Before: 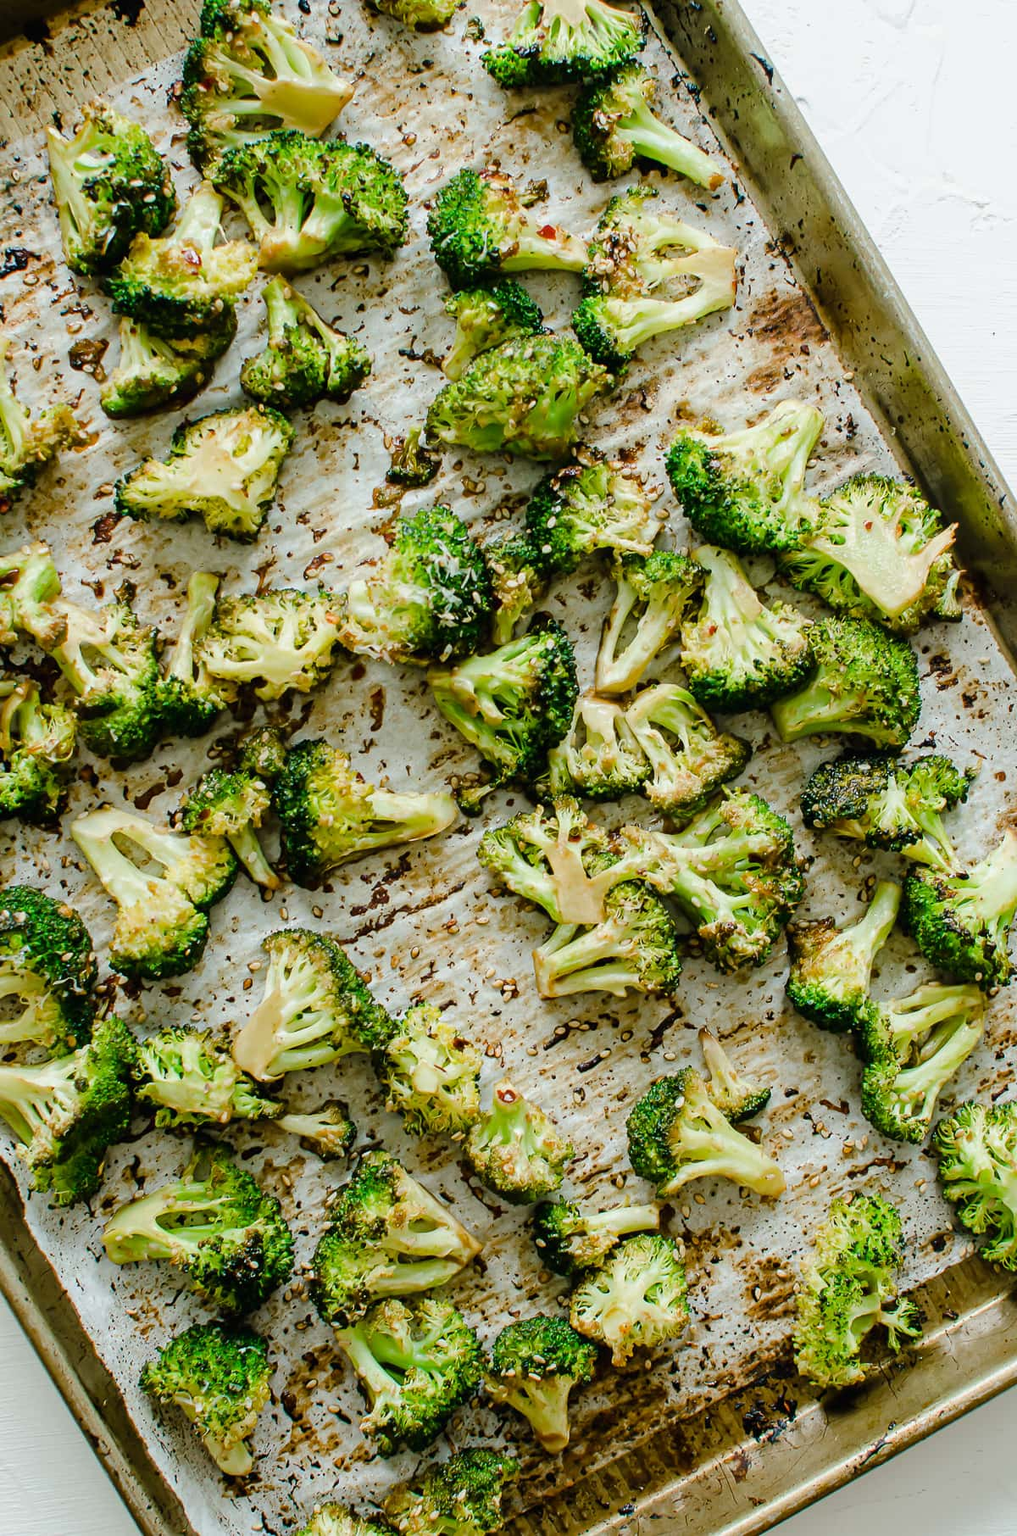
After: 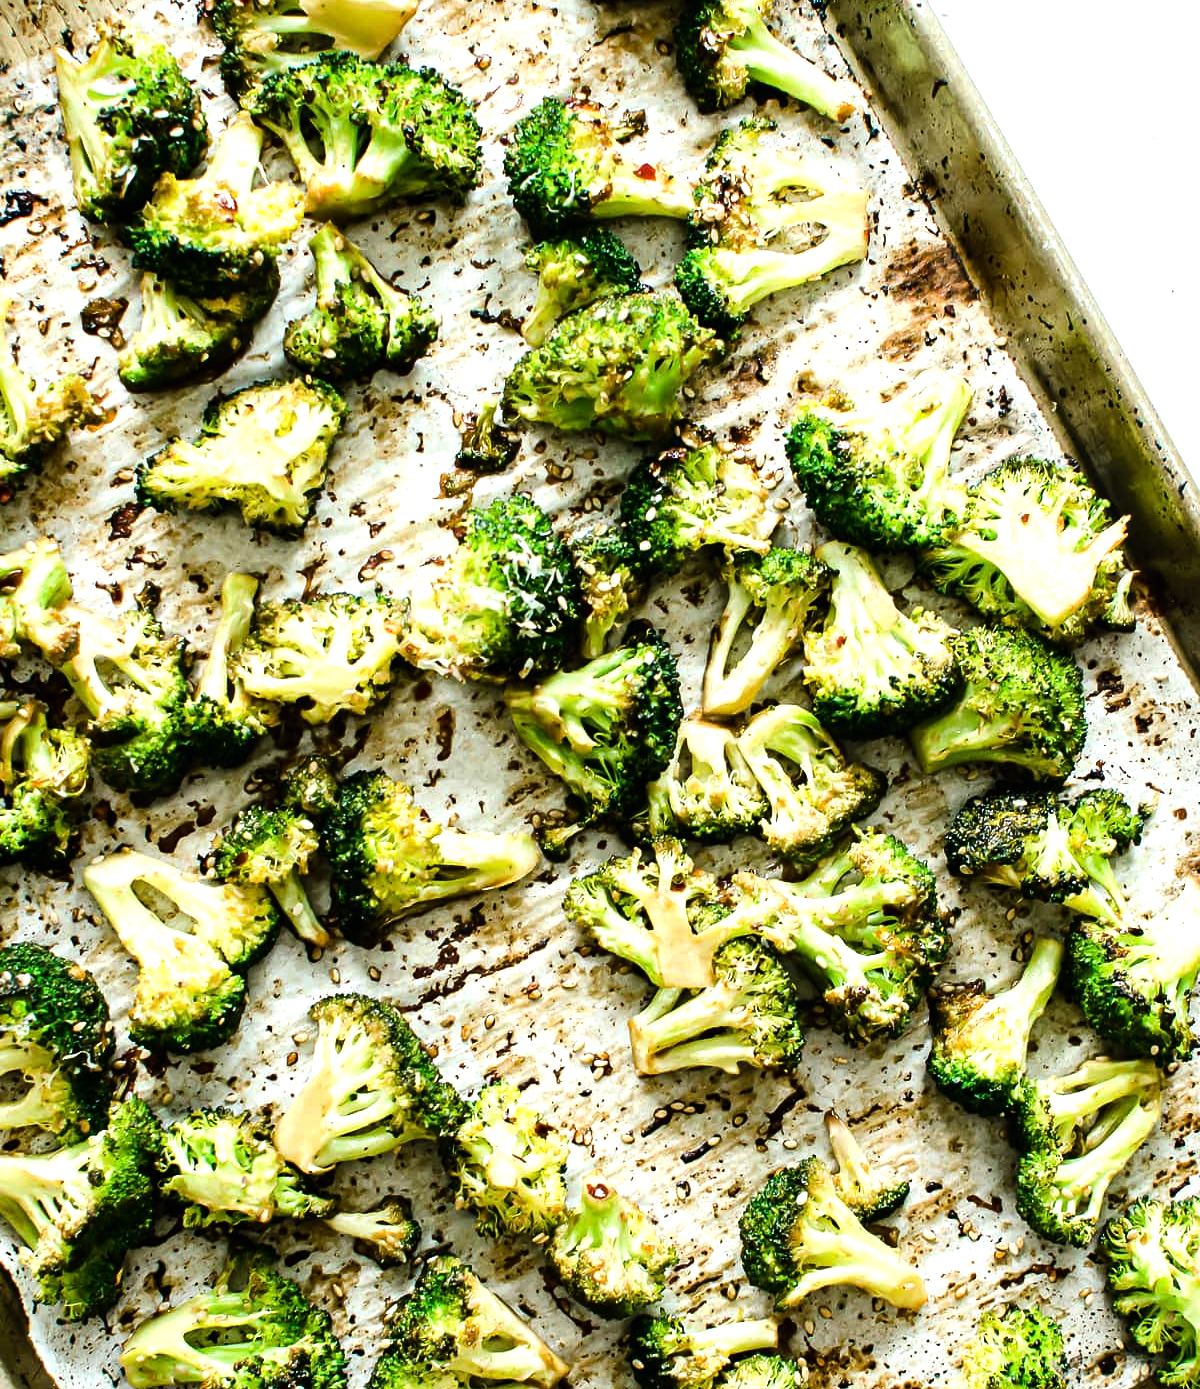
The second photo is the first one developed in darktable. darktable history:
crop: top 5.667%, bottom 17.637%
tone equalizer: -8 EV -1.08 EV, -7 EV -1.01 EV, -6 EV -0.867 EV, -5 EV -0.578 EV, -3 EV 0.578 EV, -2 EV 0.867 EV, -1 EV 1.01 EV, +0 EV 1.08 EV, edges refinement/feathering 500, mask exposure compensation -1.57 EV, preserve details no
